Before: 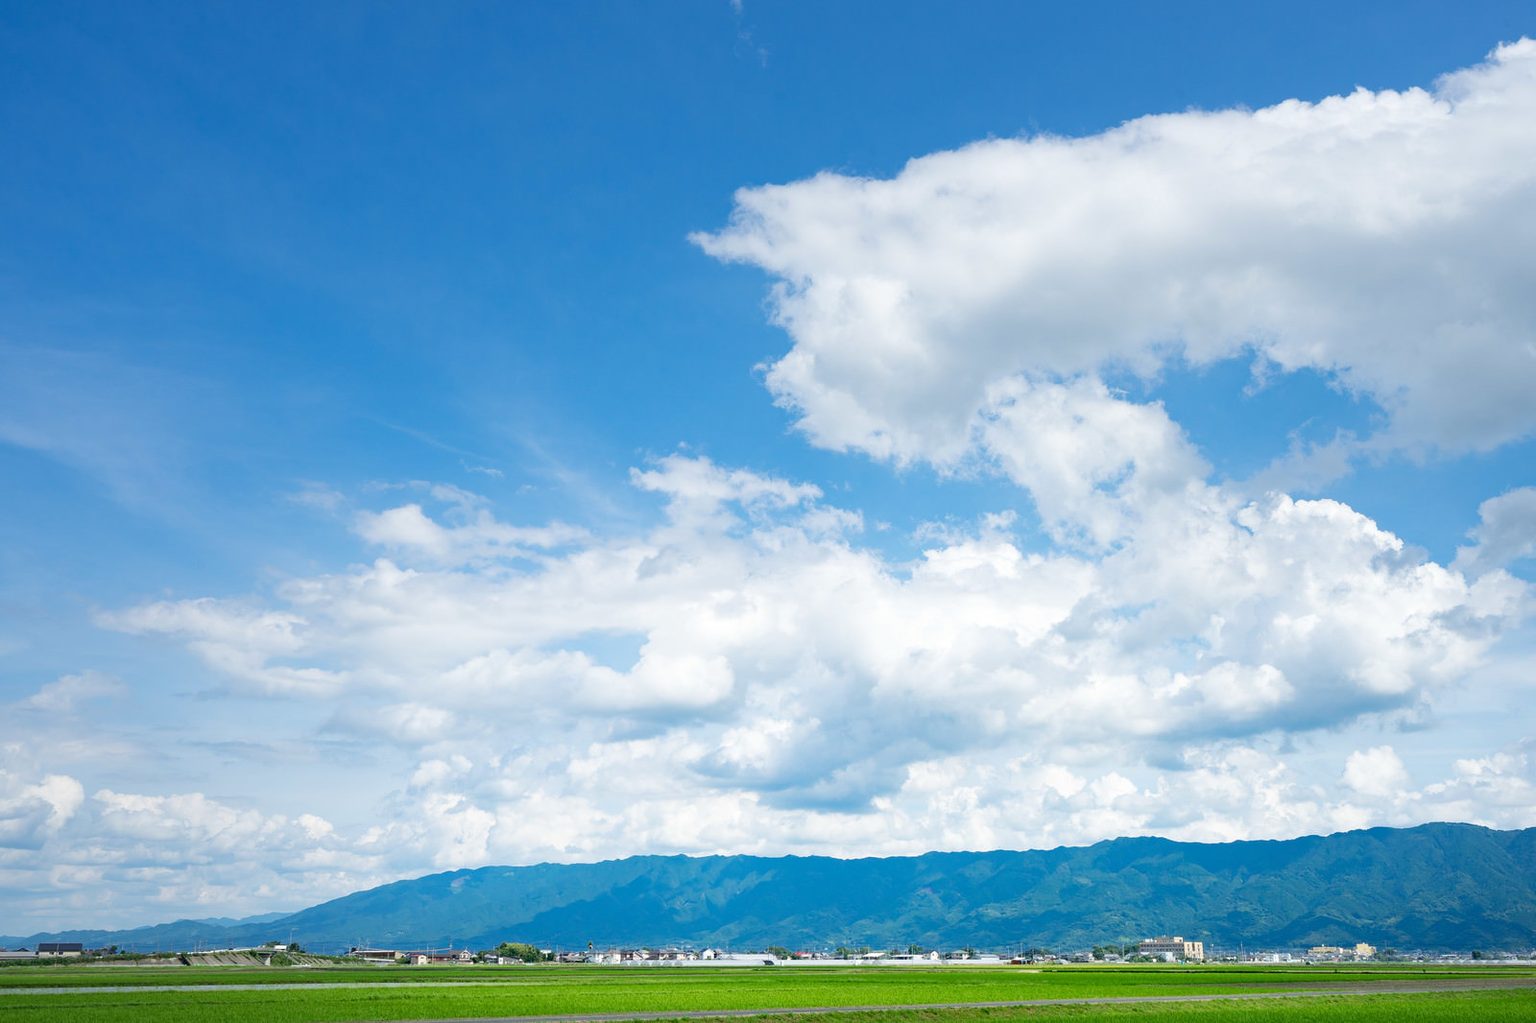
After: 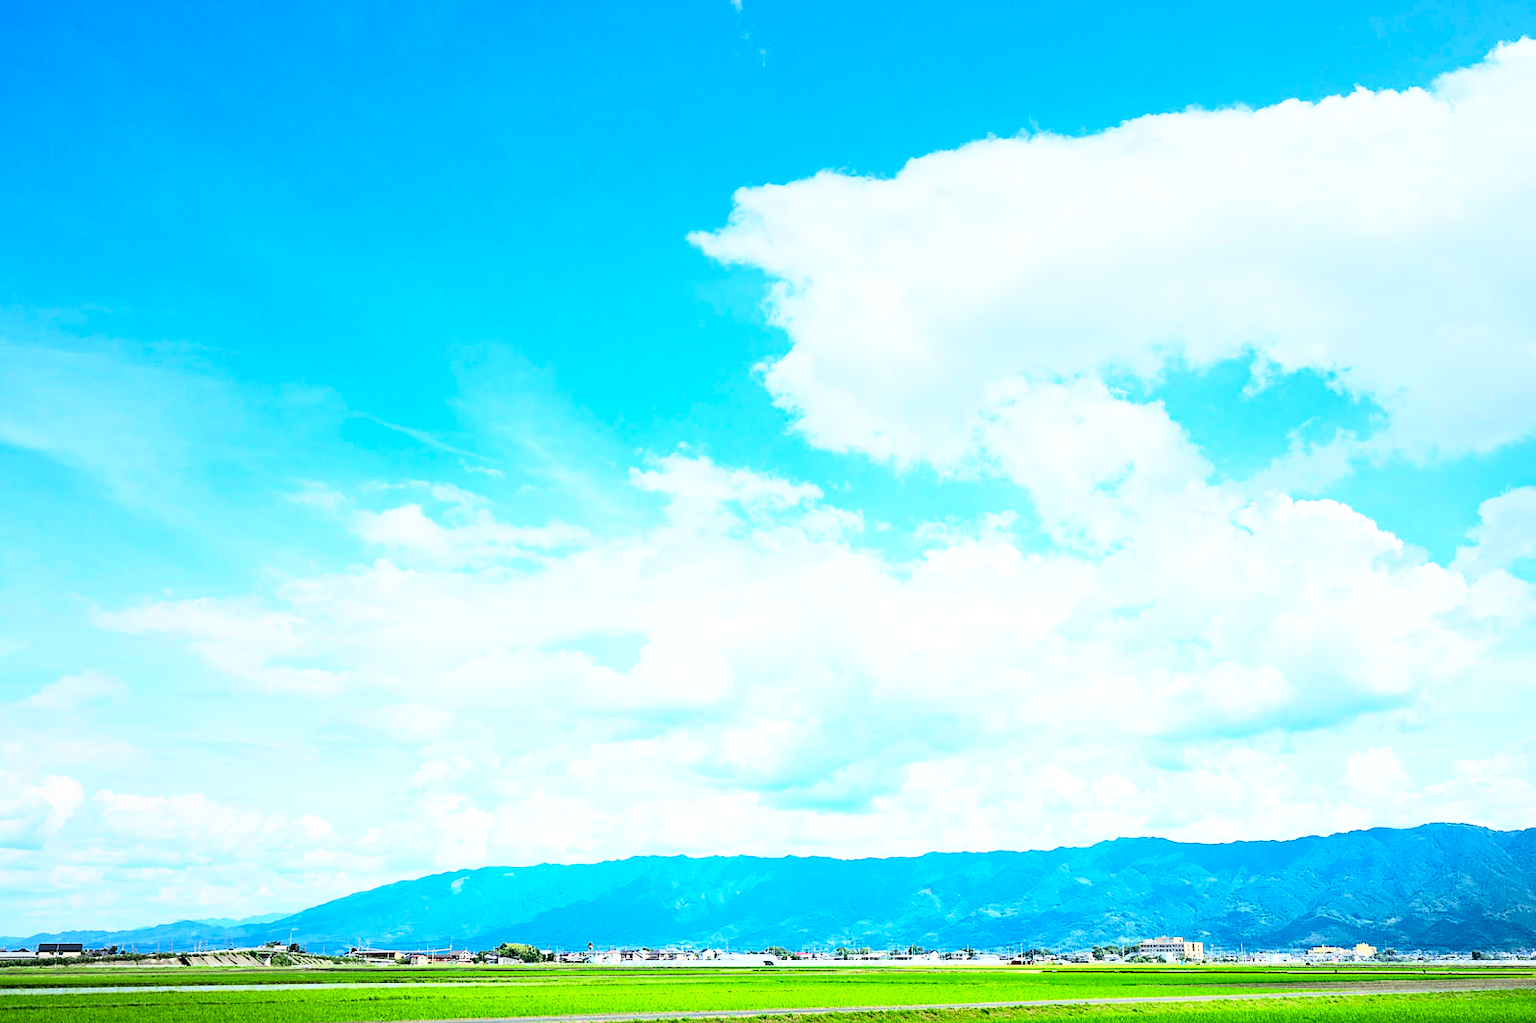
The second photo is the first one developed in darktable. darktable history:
sharpen: radius 1.458, amount 0.398, threshold 1.271
color contrast: green-magenta contrast 1.2, blue-yellow contrast 1.2
rgb curve: curves: ch0 [(0, 0) (0.21, 0.15) (0.24, 0.21) (0.5, 0.75) (0.75, 0.96) (0.89, 0.99) (1, 1)]; ch1 [(0, 0.02) (0.21, 0.13) (0.25, 0.2) (0.5, 0.67) (0.75, 0.9) (0.89, 0.97) (1, 1)]; ch2 [(0, 0.02) (0.21, 0.13) (0.25, 0.2) (0.5, 0.67) (0.75, 0.9) (0.89, 0.97) (1, 1)], compensate middle gray true
